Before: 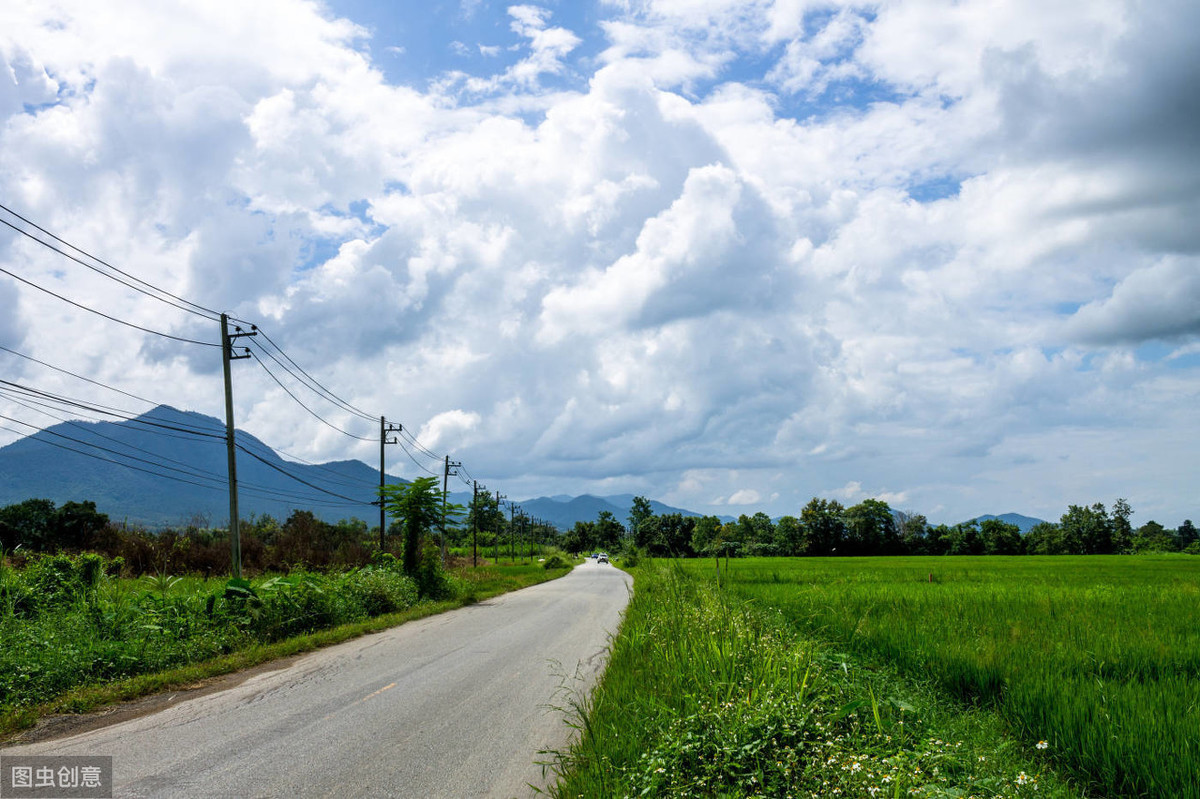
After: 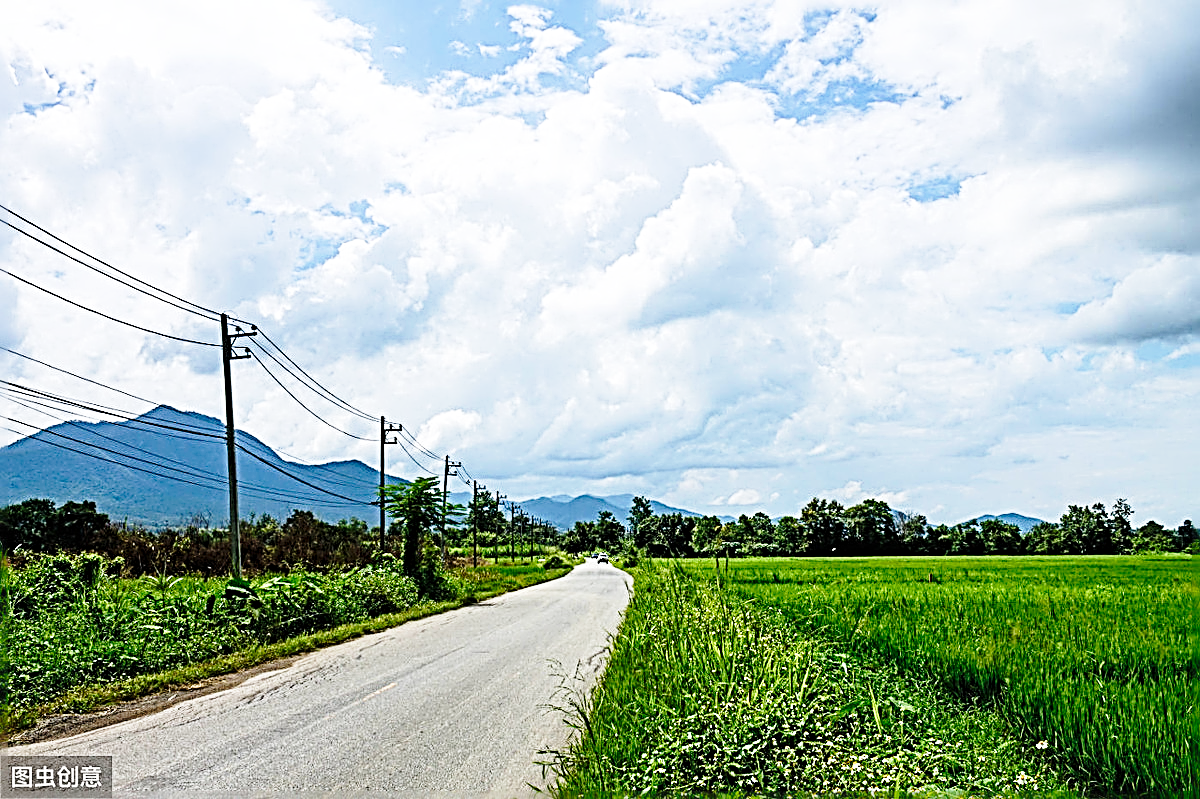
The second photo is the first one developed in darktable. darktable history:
sharpen: radius 3.158, amount 1.731
base curve: curves: ch0 [(0, 0) (0.028, 0.03) (0.121, 0.232) (0.46, 0.748) (0.859, 0.968) (1, 1)], preserve colors none
